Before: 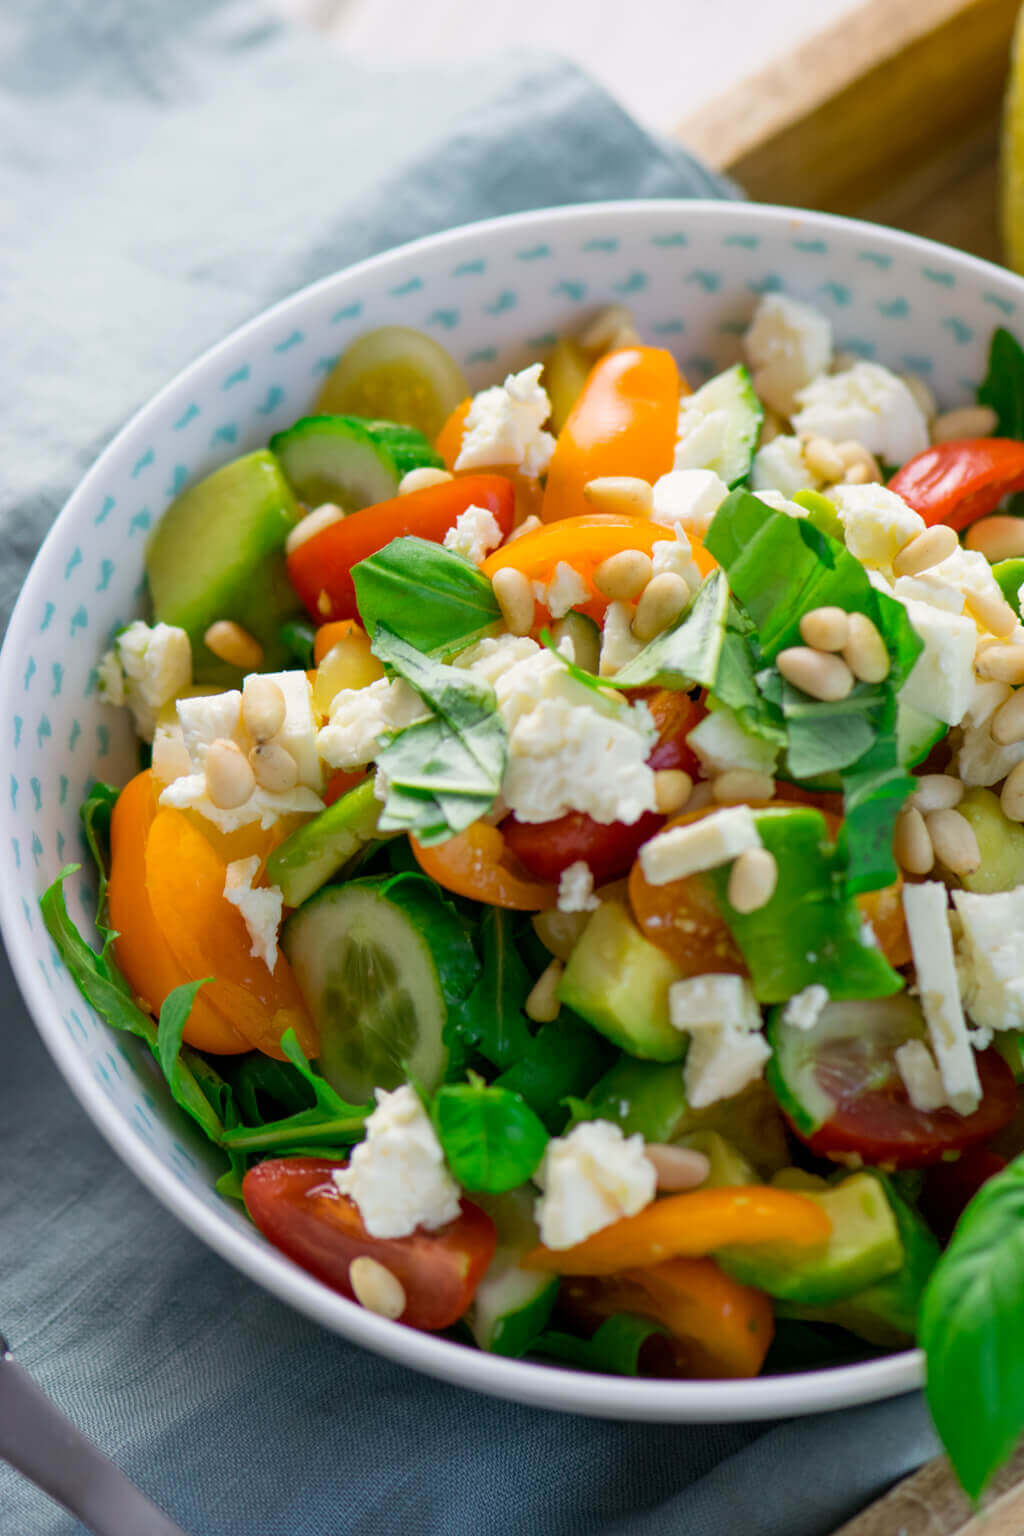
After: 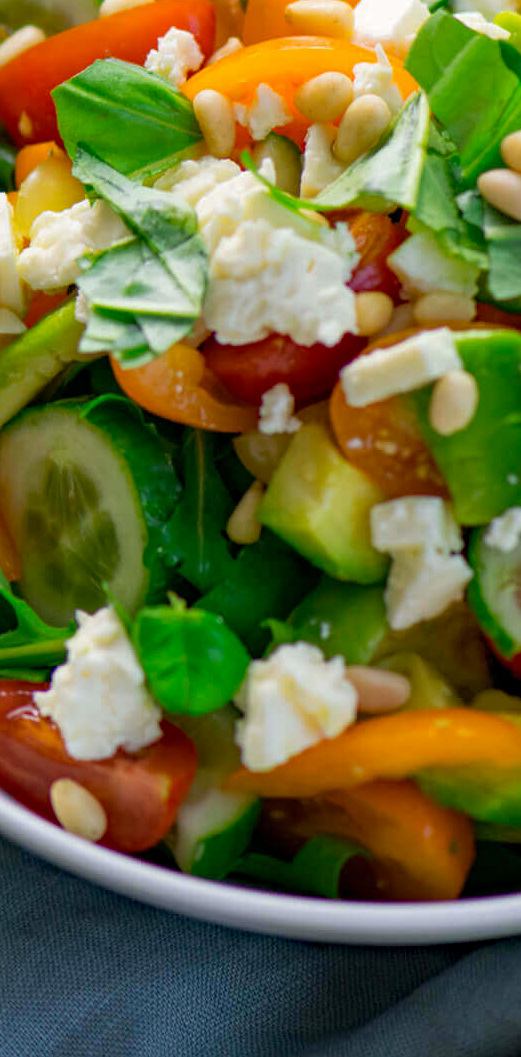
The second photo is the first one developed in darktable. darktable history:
crop and rotate: left 29.237%, top 31.152%, right 19.807%
haze removal: strength 0.29, distance 0.25, compatibility mode true, adaptive false
